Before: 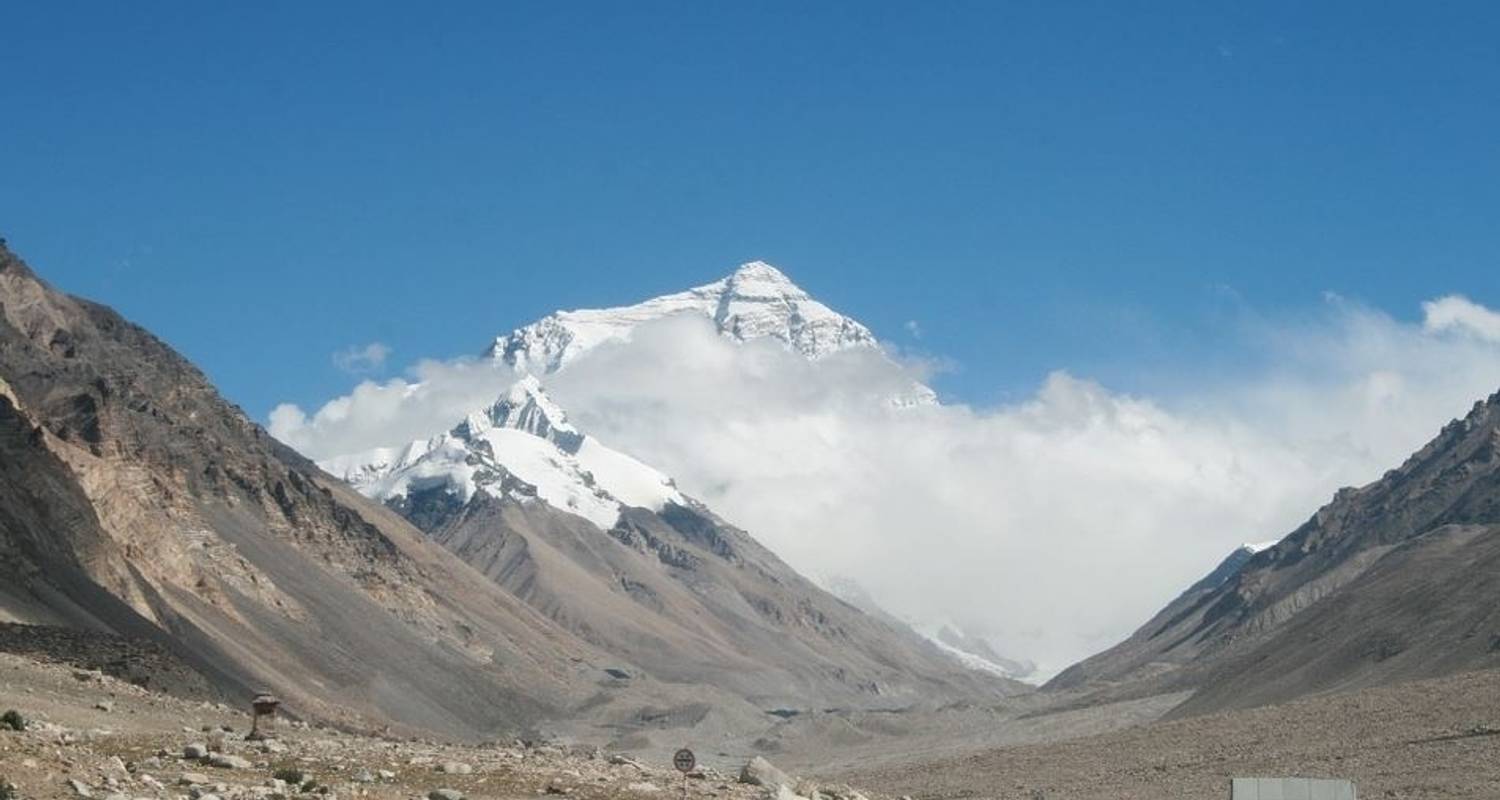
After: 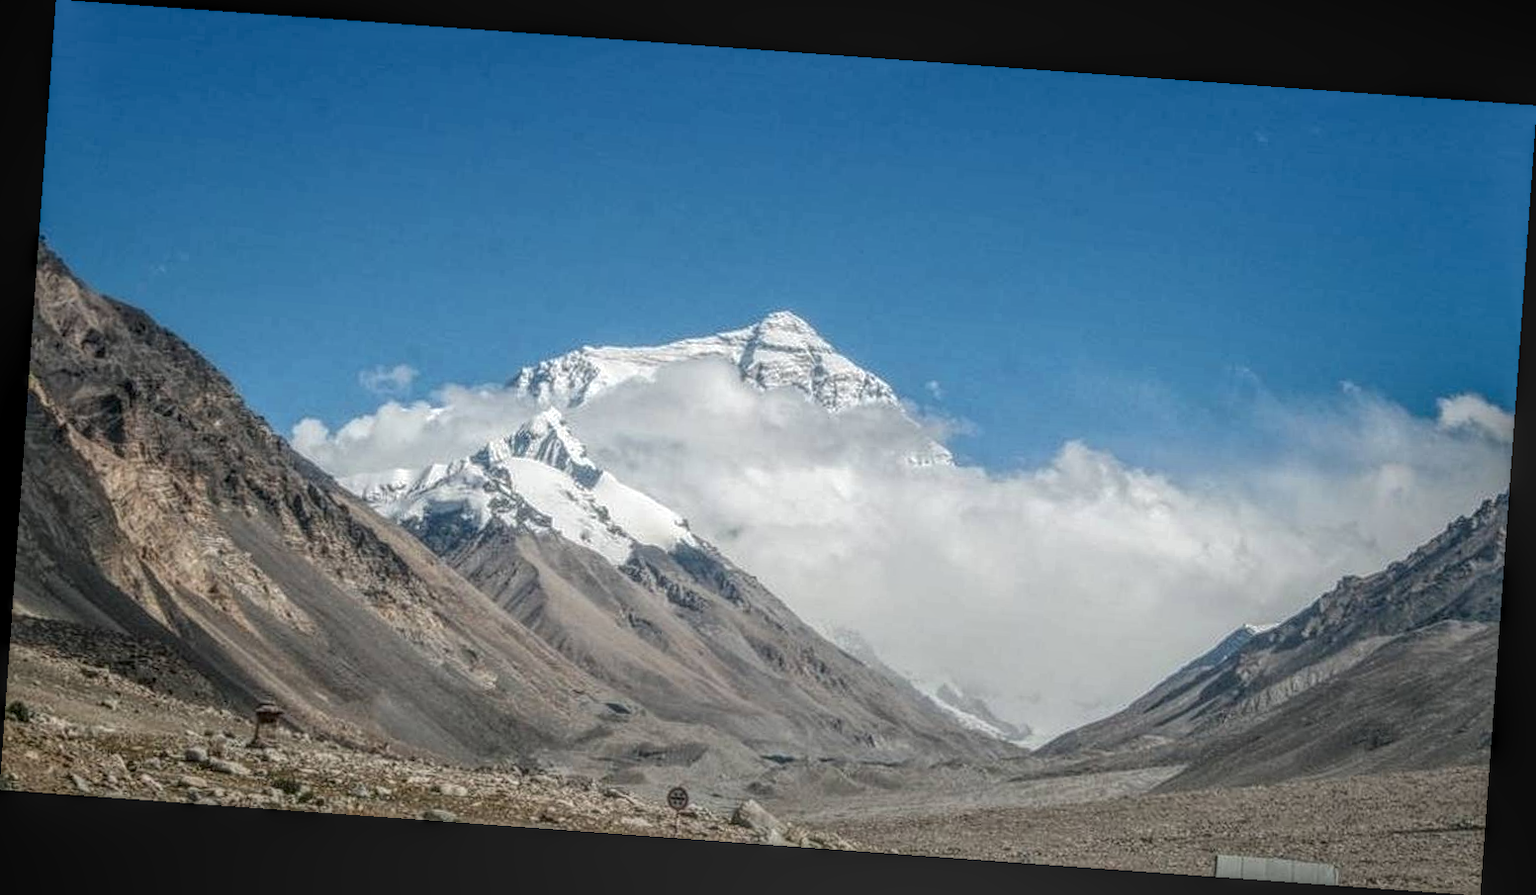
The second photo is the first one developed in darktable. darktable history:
rotate and perspective: rotation 4.1°, automatic cropping off
local contrast: highlights 0%, shadows 0%, detail 200%, midtone range 0.25
